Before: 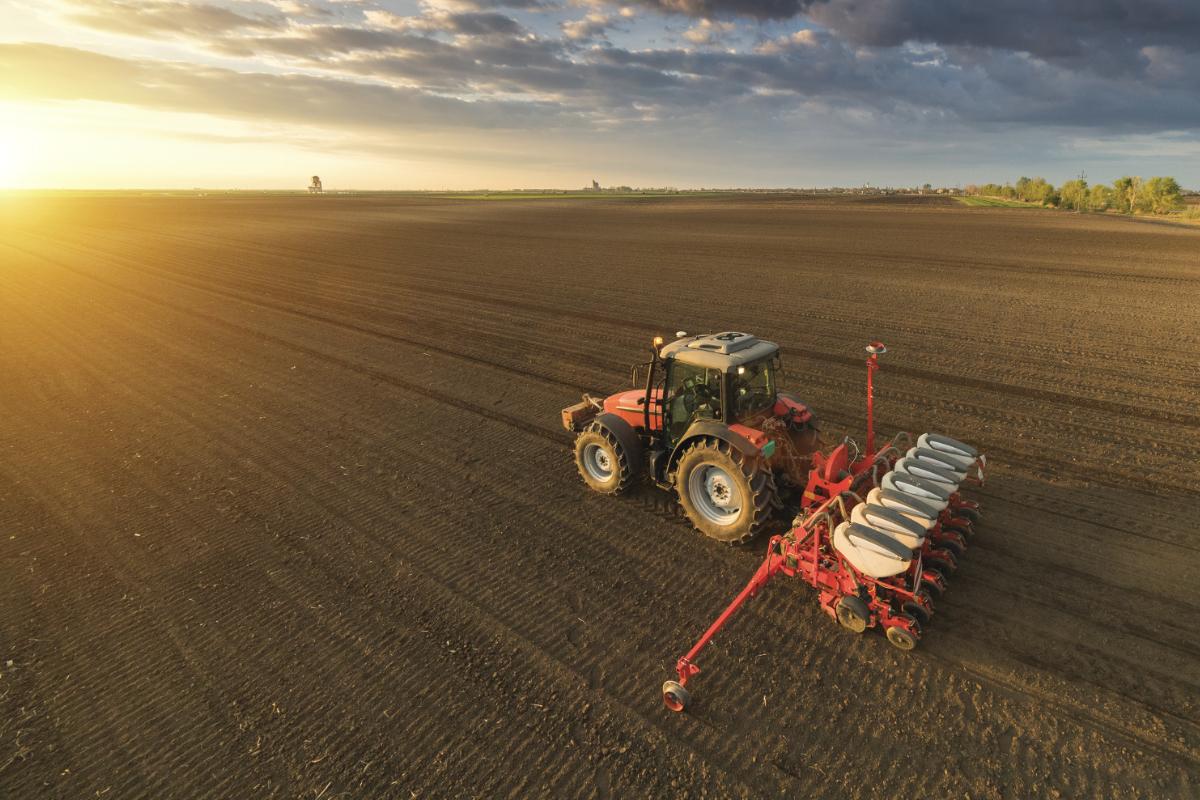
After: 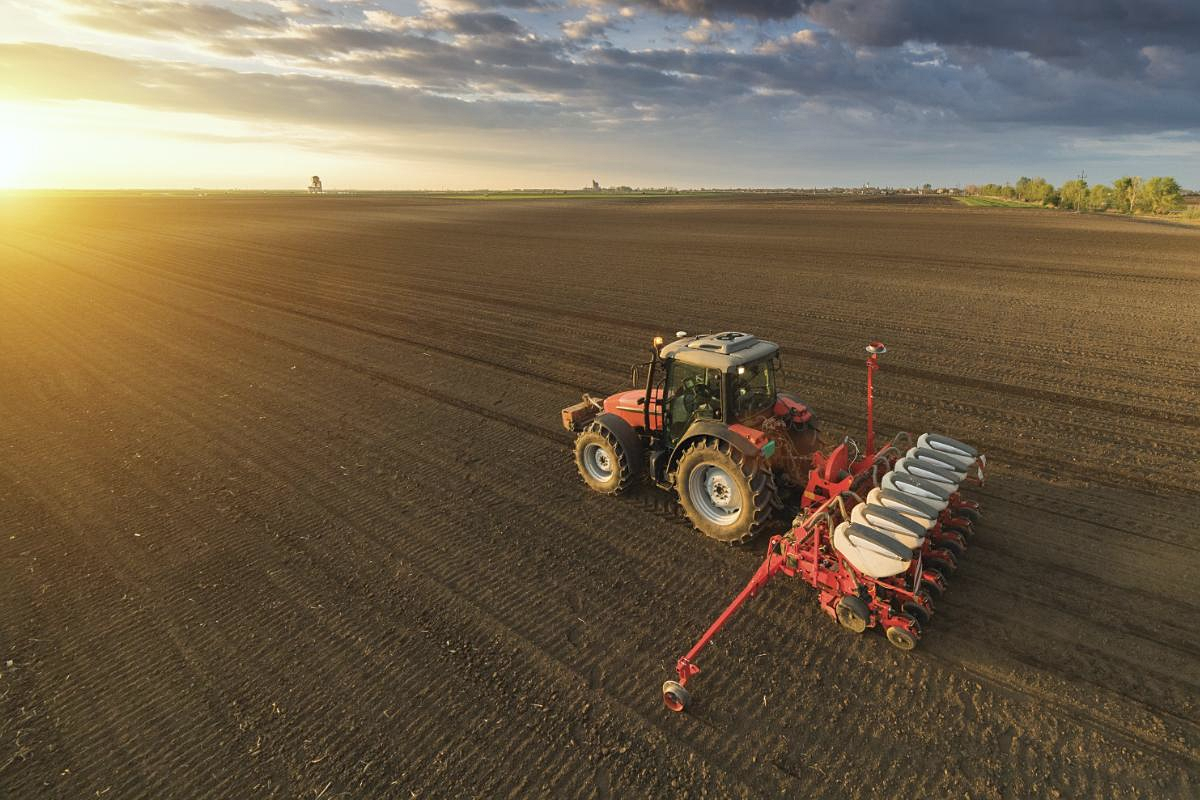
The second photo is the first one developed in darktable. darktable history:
color balance: on, module defaults
sharpen: radius 1.272, amount 0.305, threshold 0
white balance: red 0.98, blue 1.034
exposure: exposure -0.01 EV, compensate highlight preservation false
